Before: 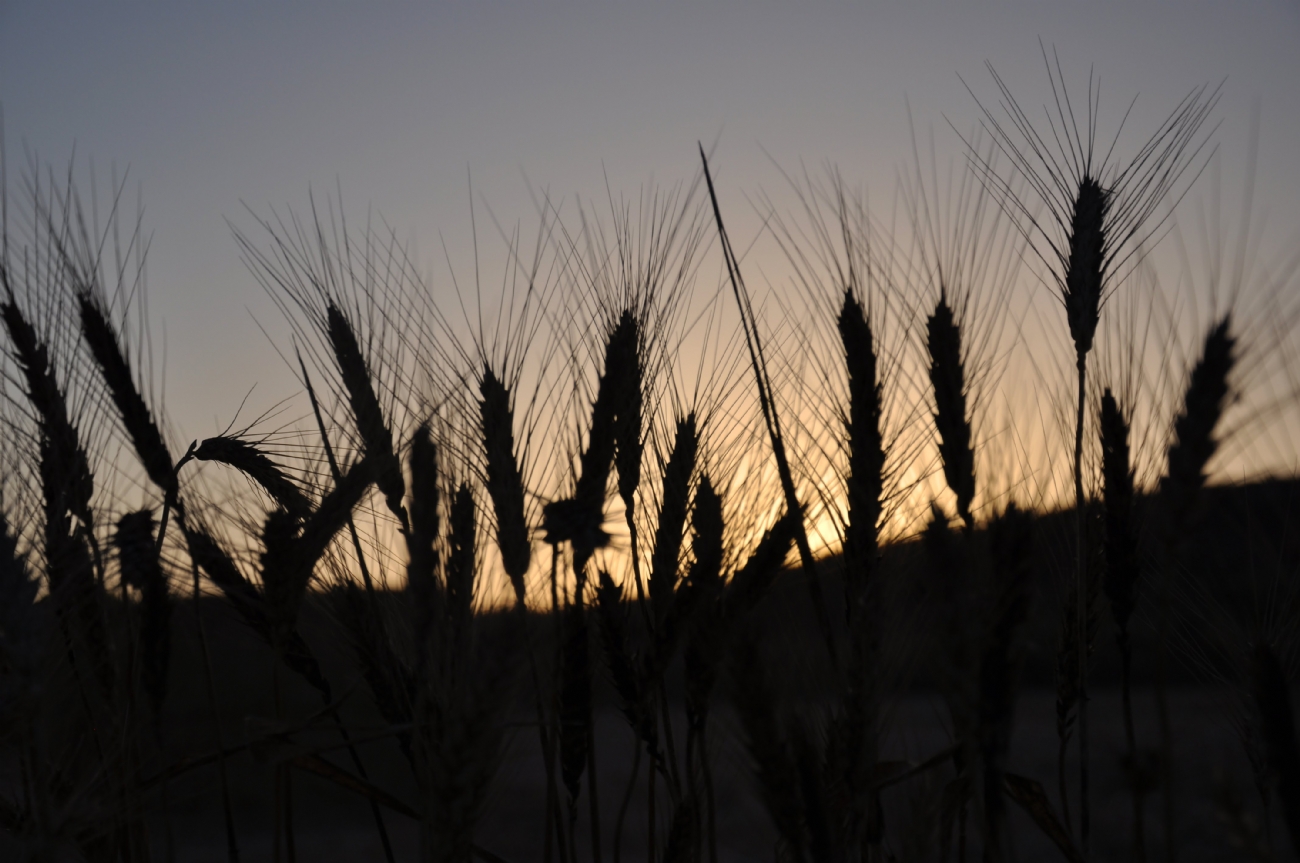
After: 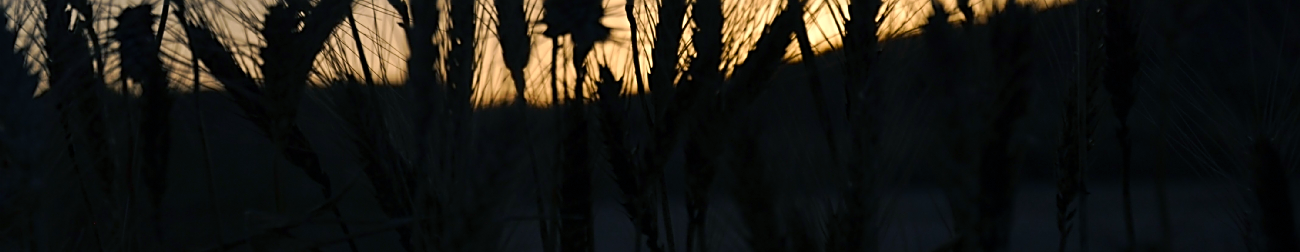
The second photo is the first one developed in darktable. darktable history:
color balance rgb: shadows lift › chroma 7.134%, shadows lift › hue 245.15°, highlights gain › chroma 2.046%, highlights gain › hue 73.16°, perceptual saturation grading › global saturation 20%, perceptual saturation grading › highlights -25.687%, perceptual saturation grading › shadows 24.756%
crop and rotate: top 58.857%, bottom 11.863%
tone curve: curves: ch0 [(0, 0) (0.003, 0.003) (0.011, 0.011) (0.025, 0.024) (0.044, 0.043) (0.069, 0.068) (0.1, 0.097) (0.136, 0.132) (0.177, 0.173) (0.224, 0.219) (0.277, 0.27) (0.335, 0.327) (0.399, 0.389) (0.468, 0.457) (0.543, 0.549) (0.623, 0.628) (0.709, 0.713) (0.801, 0.803) (0.898, 0.899) (1, 1)], preserve colors none
sharpen: on, module defaults
